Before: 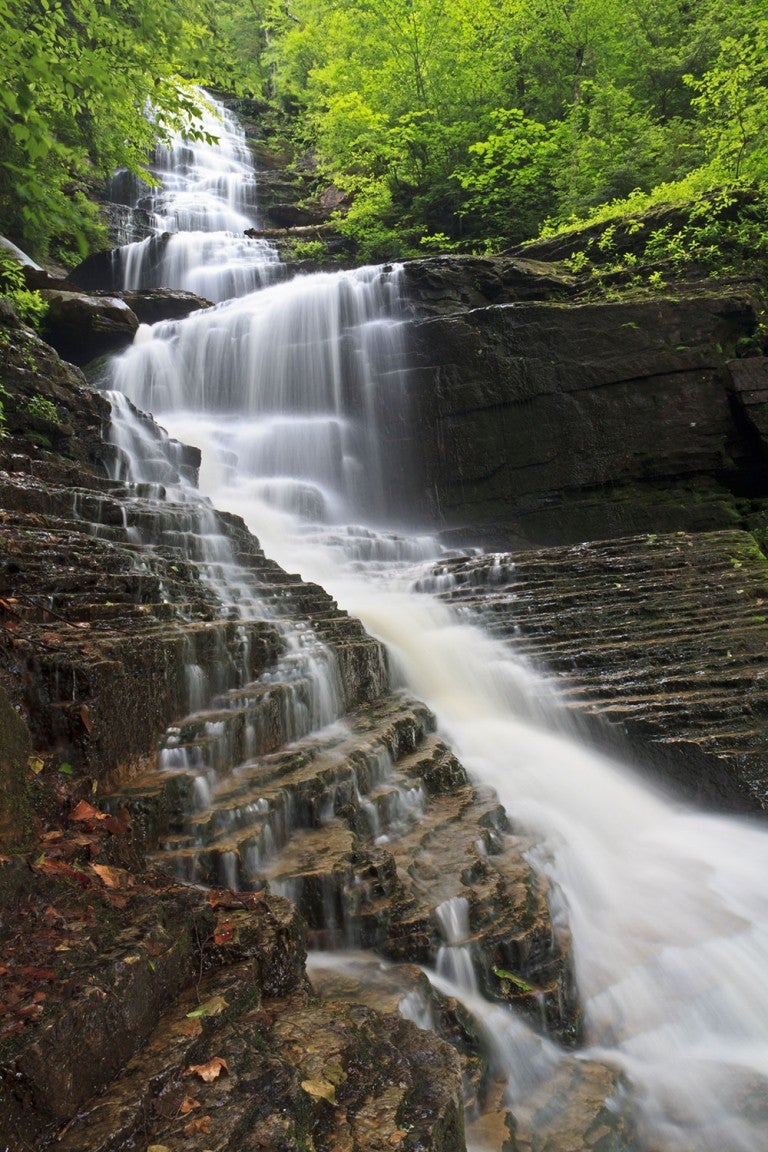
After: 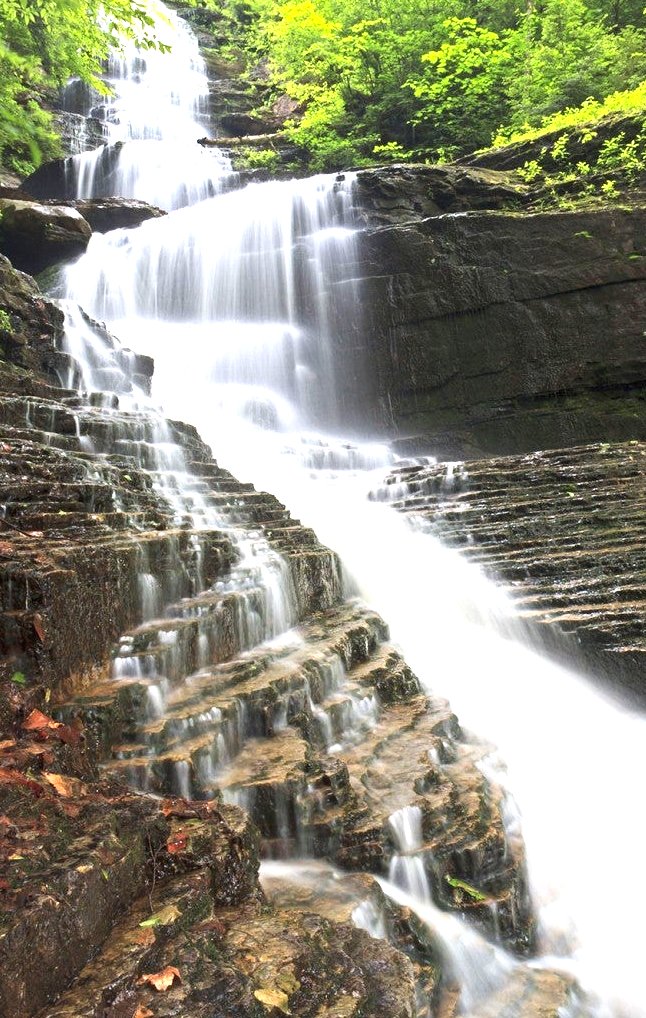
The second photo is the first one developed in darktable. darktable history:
exposure: black level correction 0, exposure 1.282 EV, compensate highlight preservation false
crop: left 6.226%, top 7.968%, right 9.539%, bottom 3.588%
contrast brightness saturation: contrast 0.099, brightness 0.018, saturation 0.021
